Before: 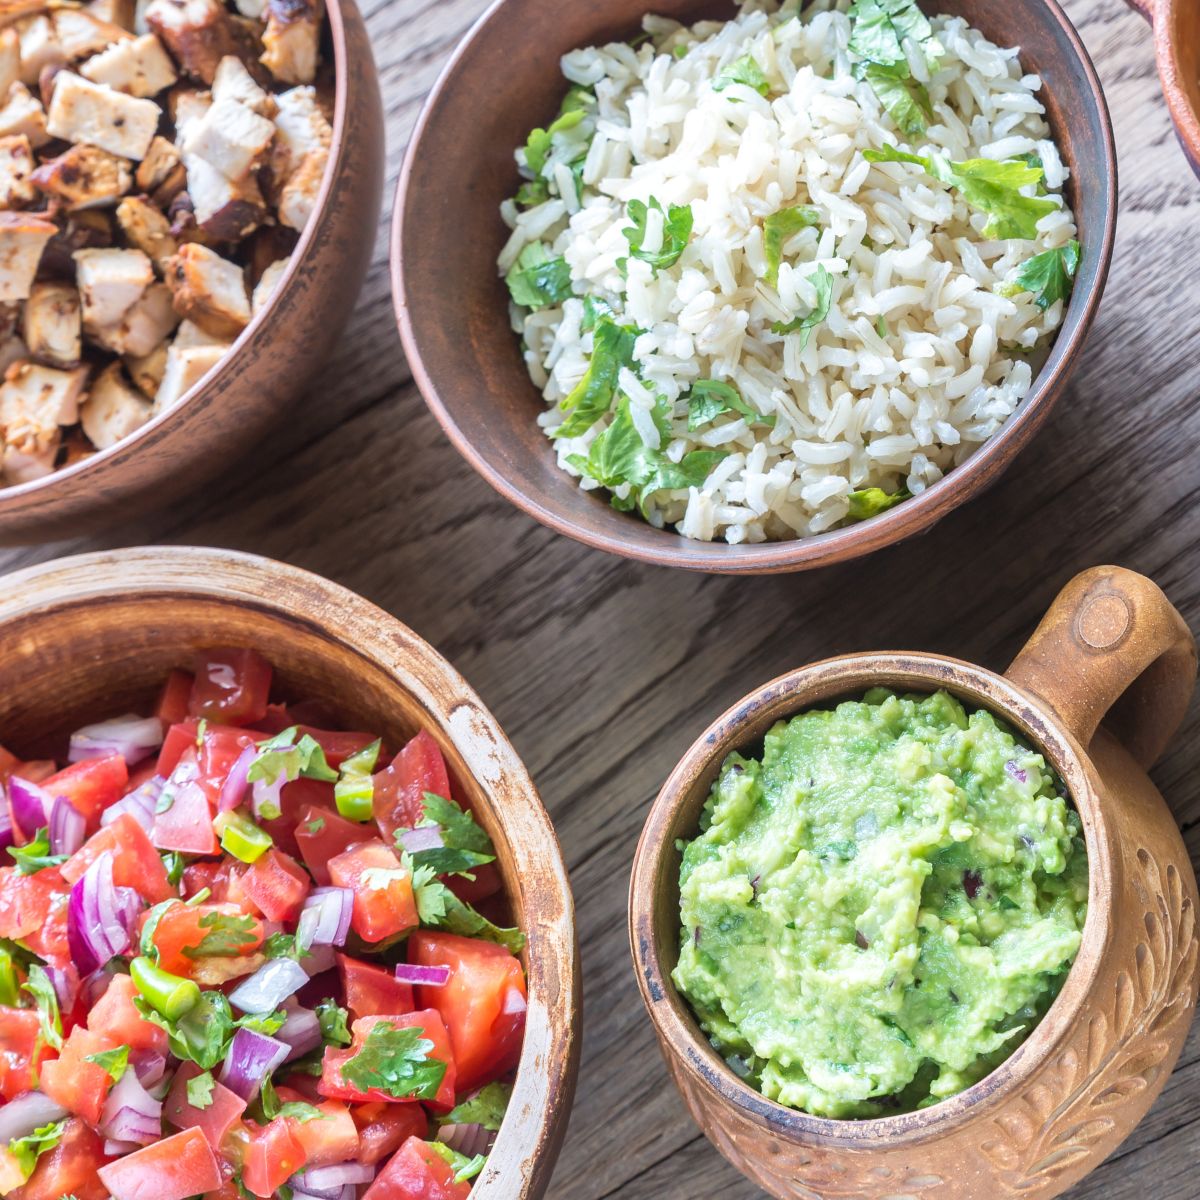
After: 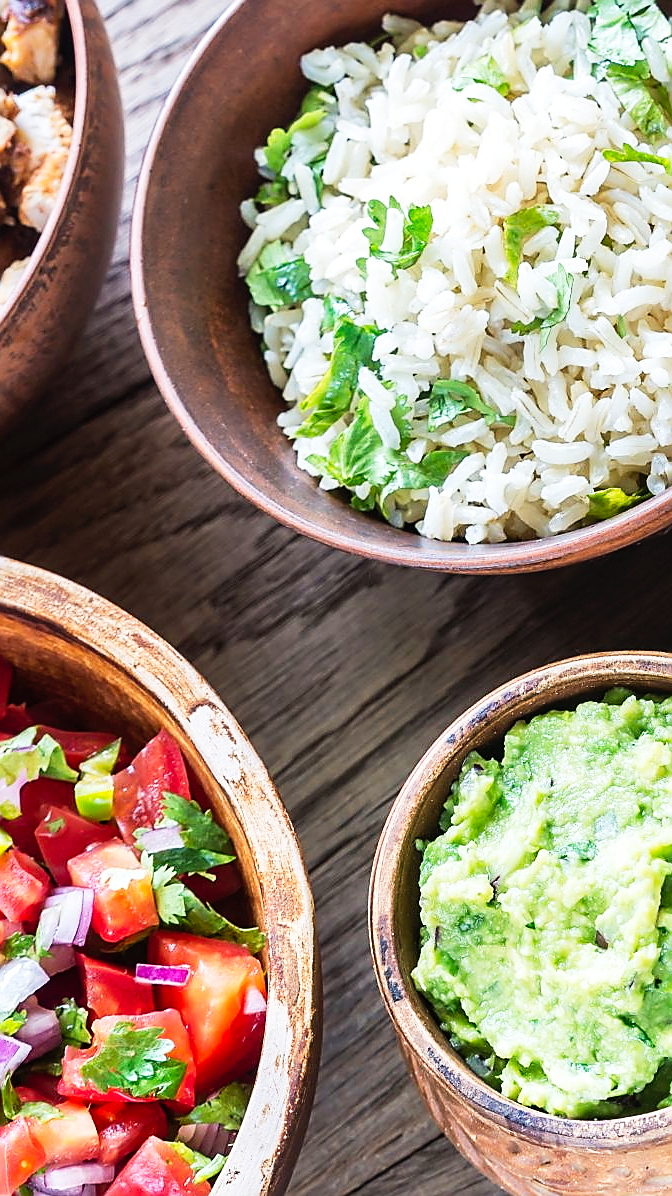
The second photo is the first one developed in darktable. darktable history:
crop: left 21.674%, right 22.086%
sharpen: radius 1.4, amount 1.25, threshold 0.7
tone curve: curves: ch0 [(0, 0) (0.003, 0.008) (0.011, 0.008) (0.025, 0.011) (0.044, 0.017) (0.069, 0.026) (0.1, 0.039) (0.136, 0.054) (0.177, 0.093) (0.224, 0.15) (0.277, 0.21) (0.335, 0.285) (0.399, 0.366) (0.468, 0.462) (0.543, 0.564) (0.623, 0.679) (0.709, 0.79) (0.801, 0.883) (0.898, 0.95) (1, 1)], preserve colors none
